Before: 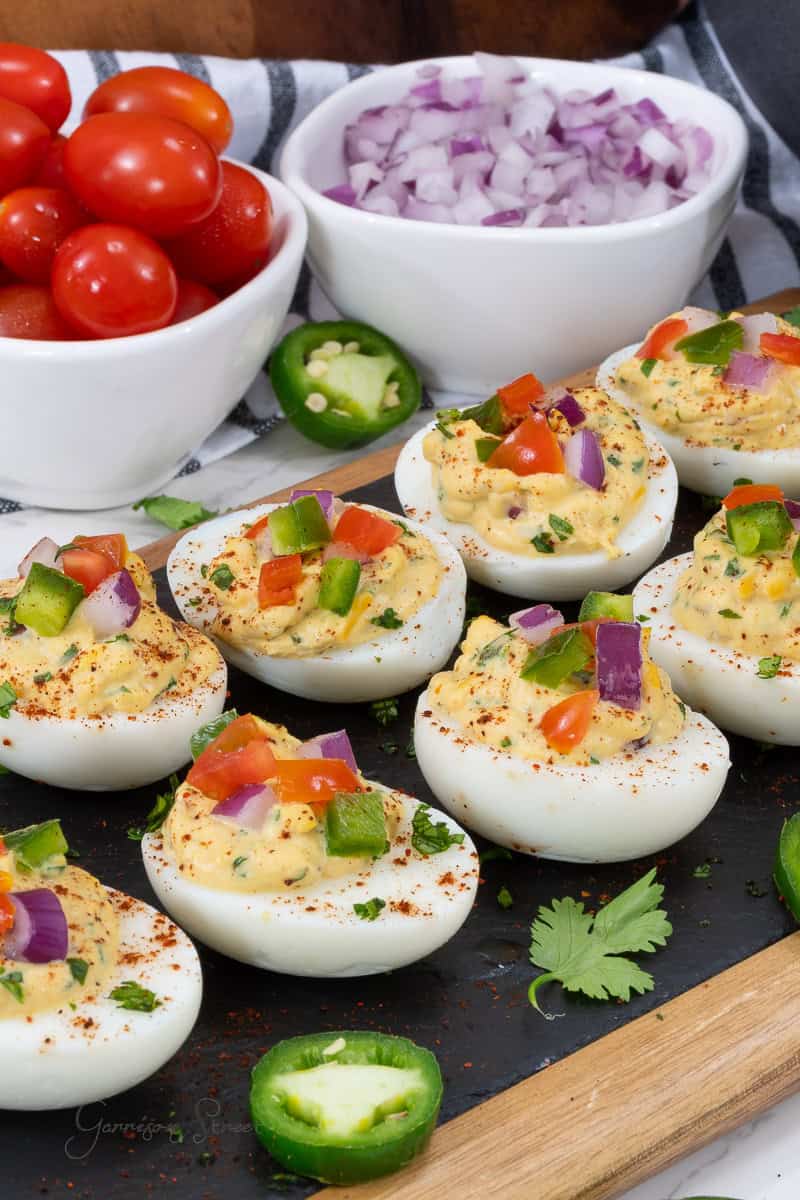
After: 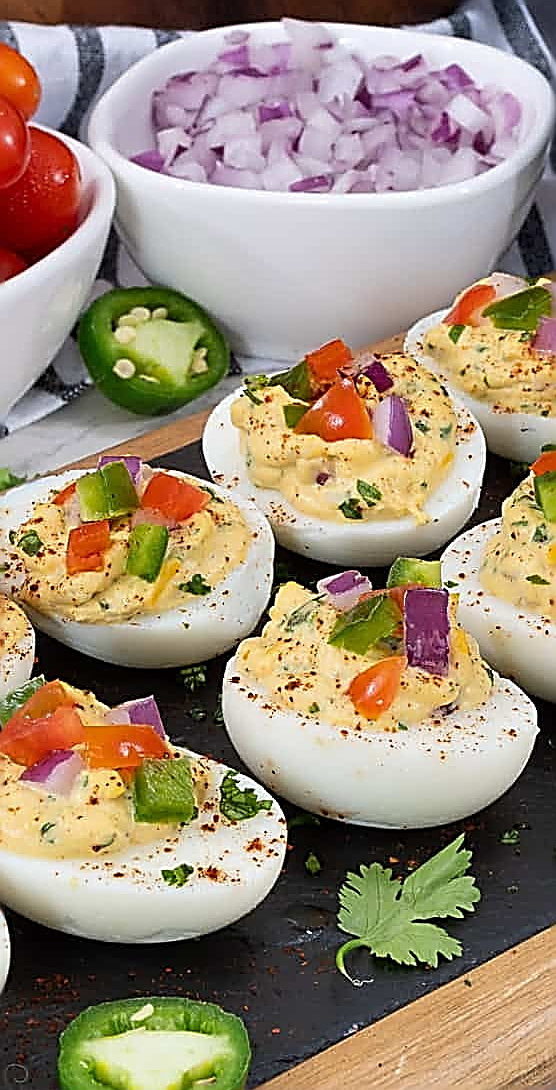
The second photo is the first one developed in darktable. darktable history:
crop and rotate: left 24.034%, top 2.838%, right 6.406%, bottom 6.299%
tone equalizer: on, module defaults
sharpen: amount 2
